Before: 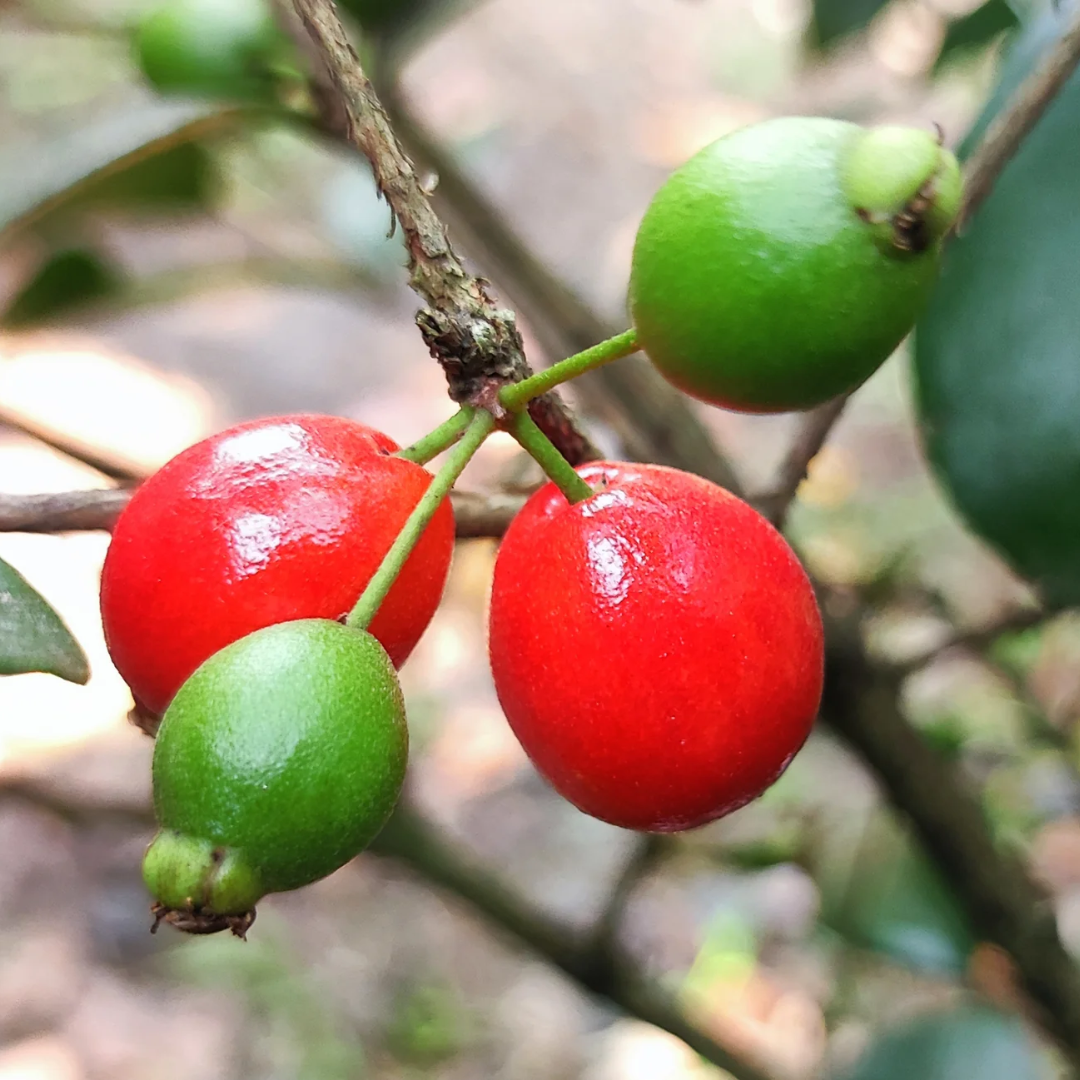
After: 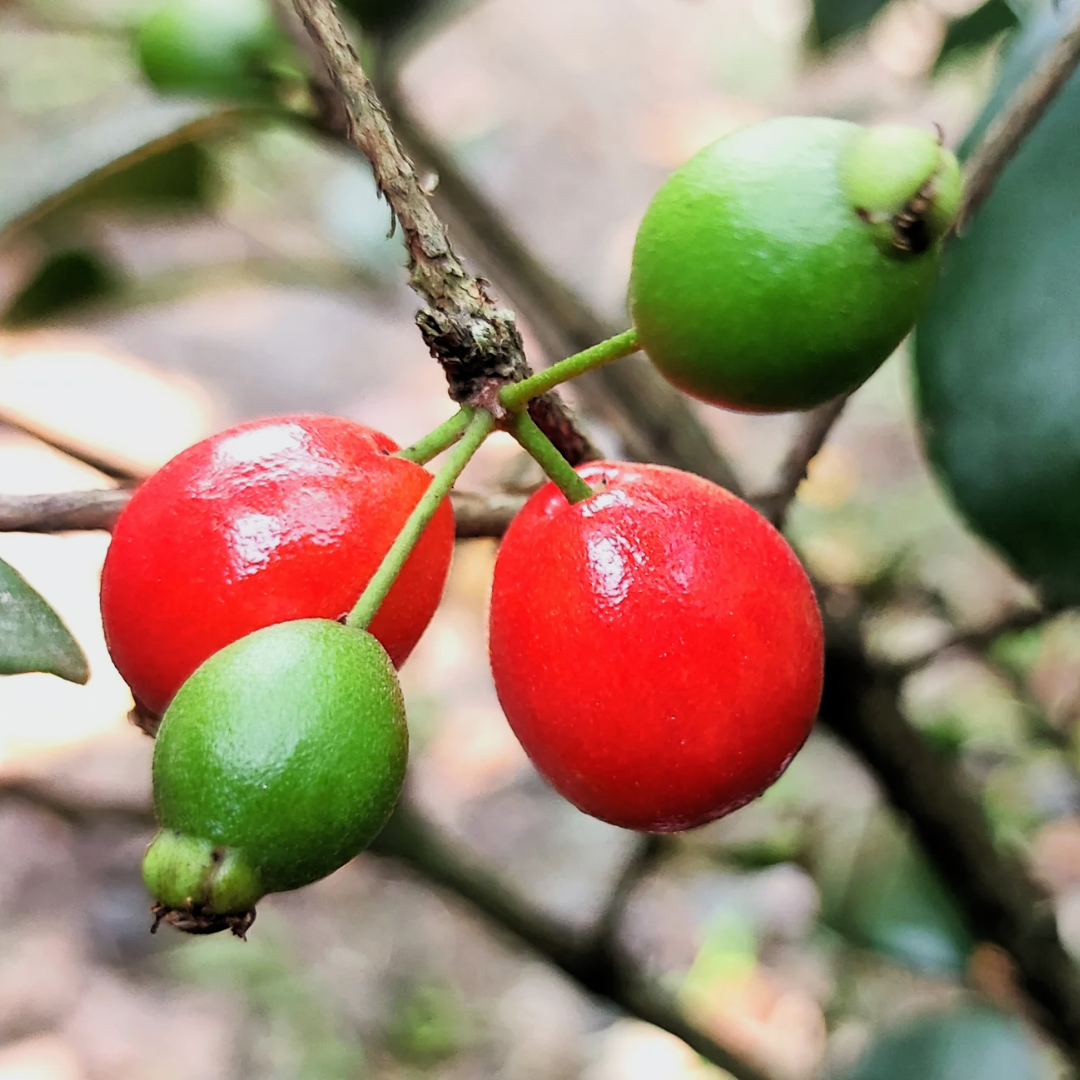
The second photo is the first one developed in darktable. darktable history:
filmic rgb: middle gray luminance 12.97%, black relative exposure -10.2 EV, white relative exposure 3.47 EV, target black luminance 0%, hardness 5.72, latitude 44.82%, contrast 1.234, highlights saturation mix 6.2%, shadows ↔ highlights balance 26.69%, iterations of high-quality reconstruction 0
